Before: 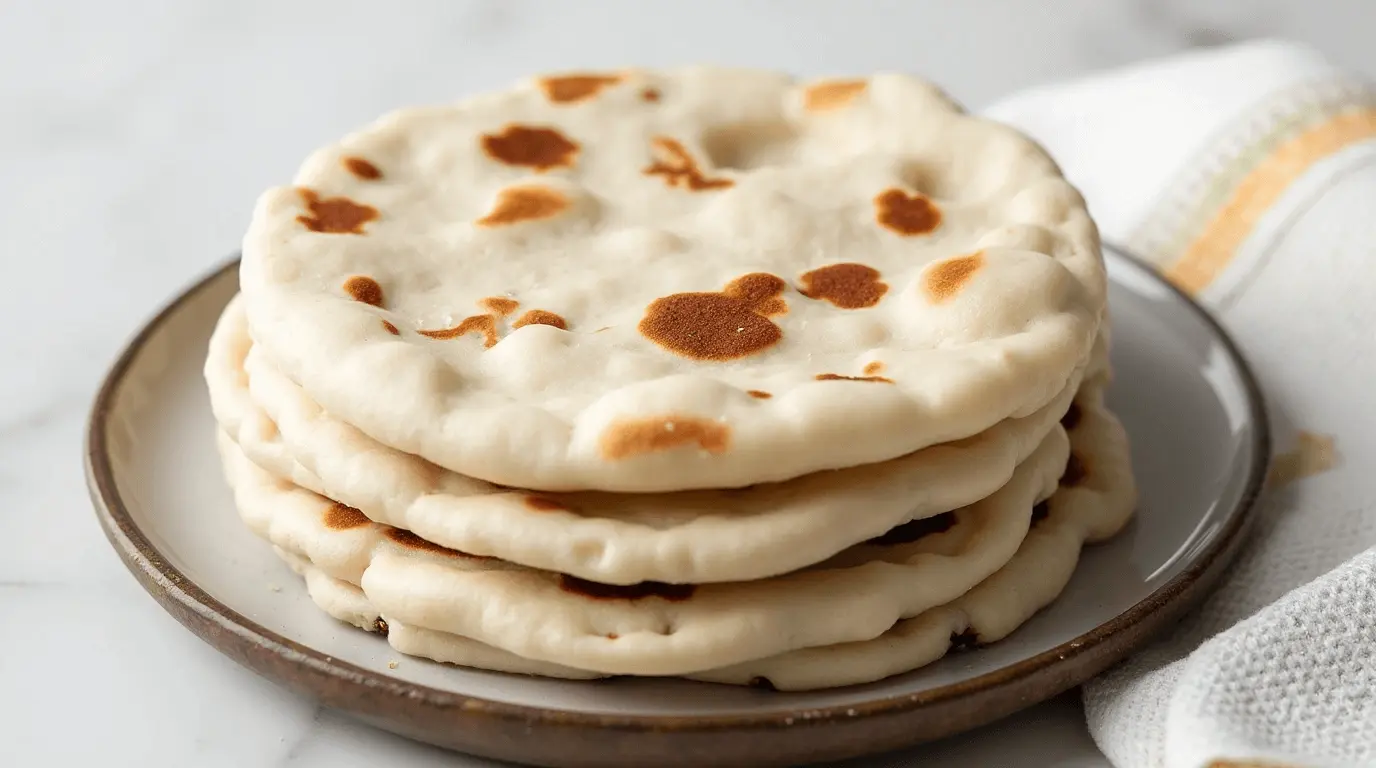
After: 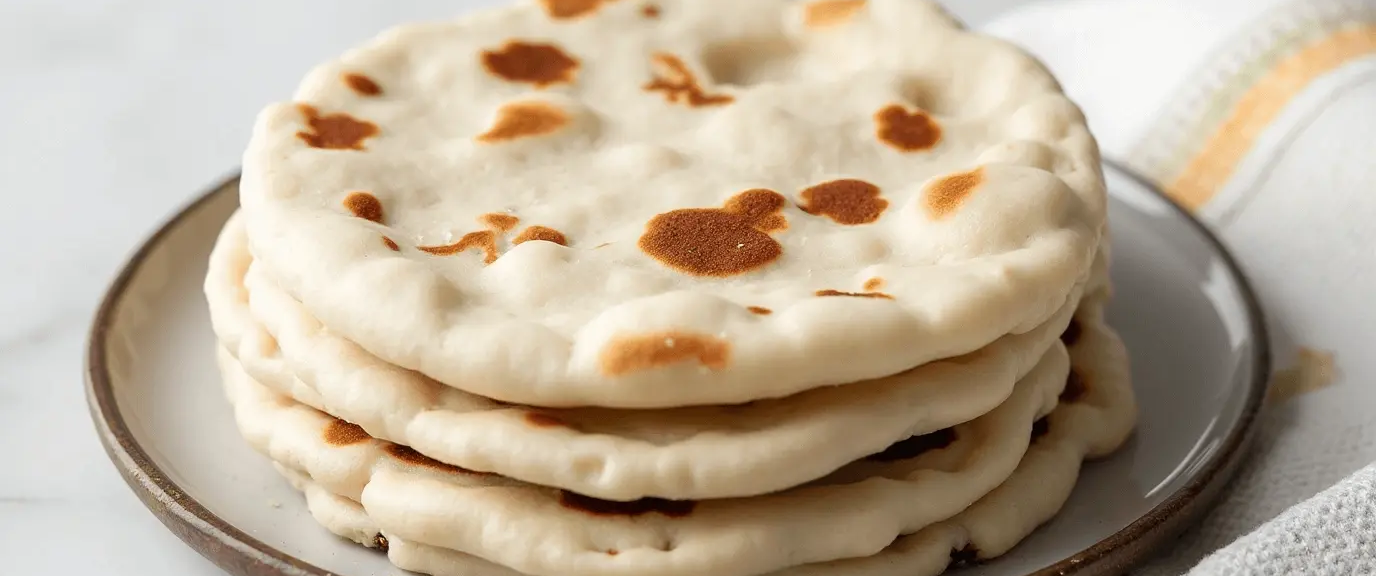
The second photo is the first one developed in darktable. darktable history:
crop: top 11.013%, bottom 13.923%
